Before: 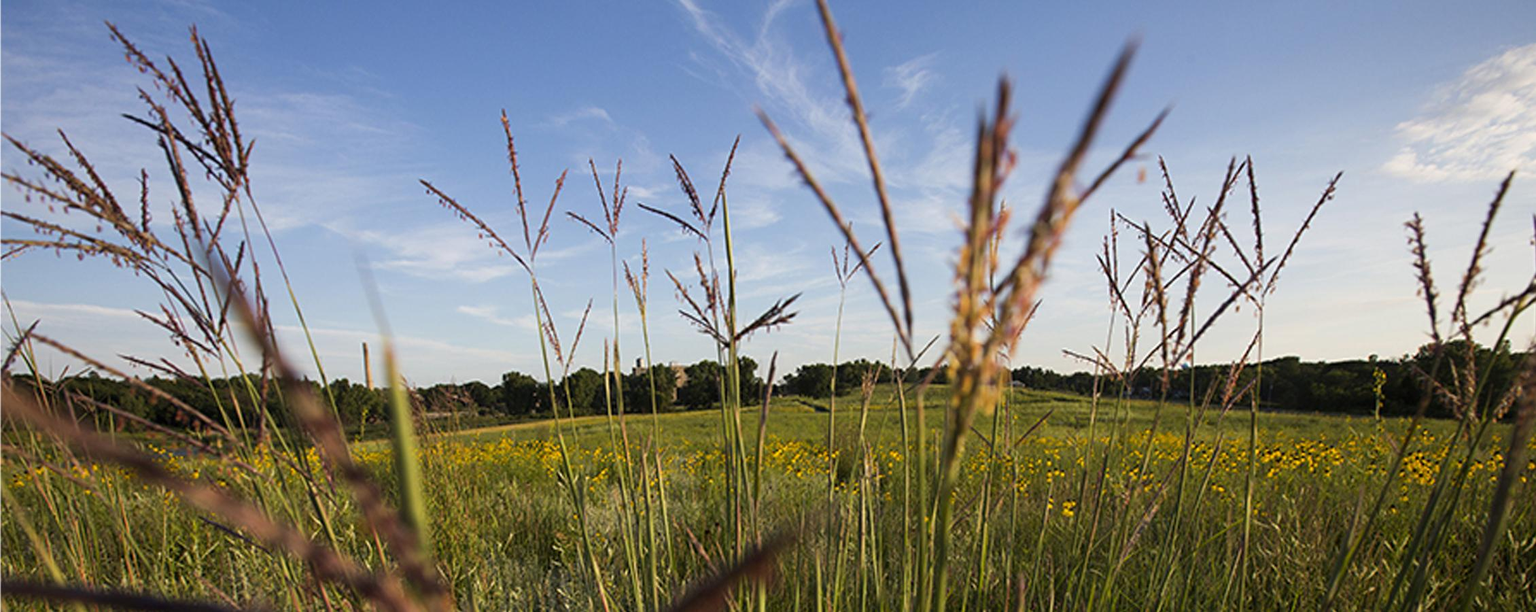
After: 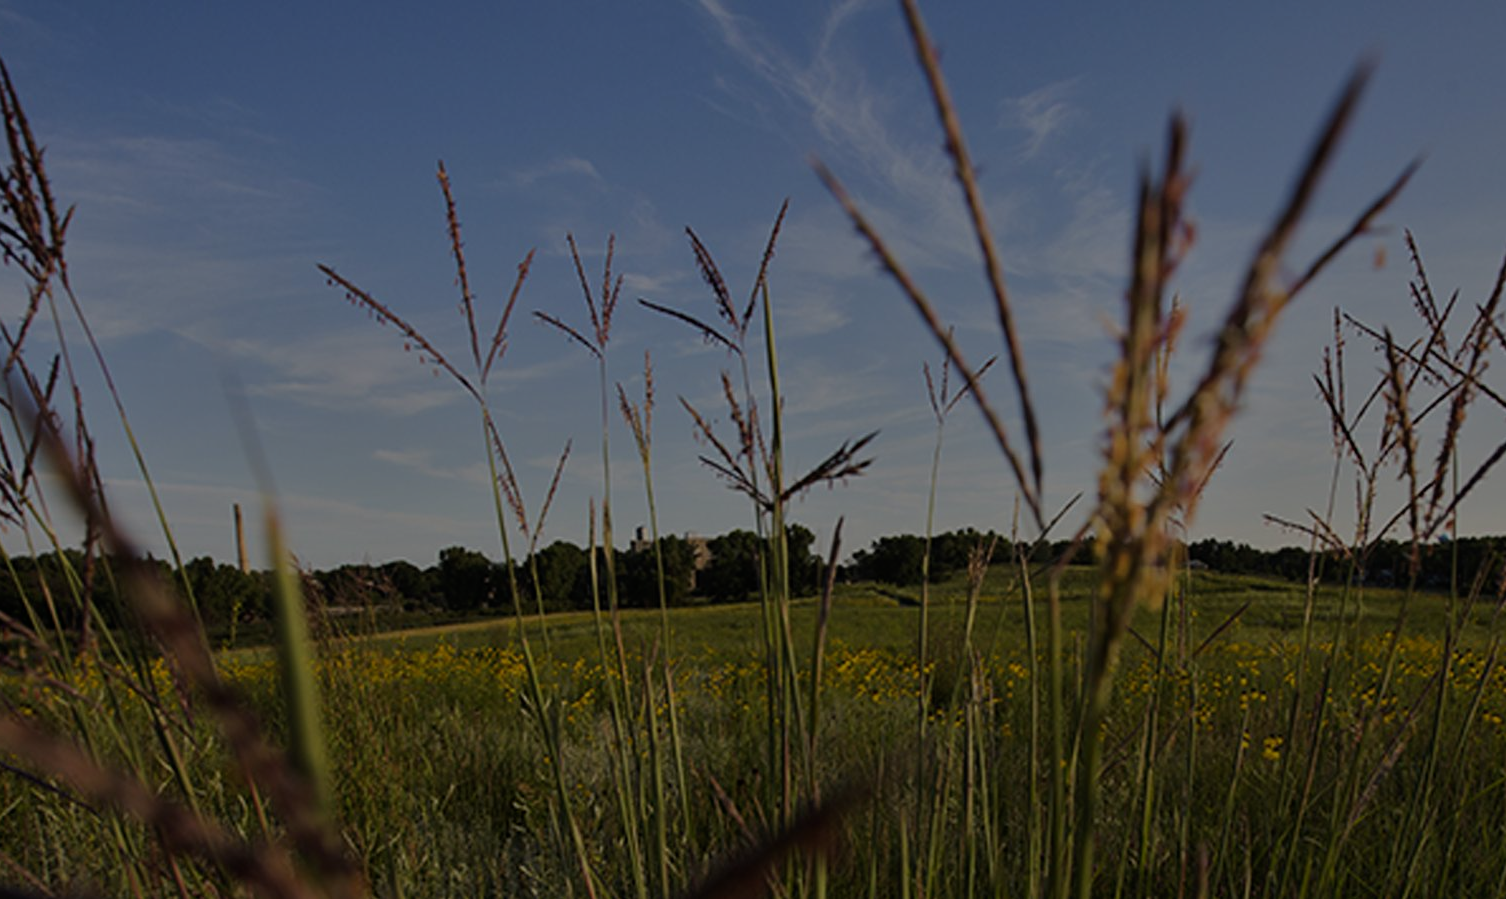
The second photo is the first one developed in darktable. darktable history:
crop and rotate: left 13.342%, right 19.991%
tone equalizer: -8 EV -2 EV, -7 EV -2 EV, -6 EV -2 EV, -5 EV -2 EV, -4 EV -2 EV, -3 EV -2 EV, -2 EV -2 EV, -1 EV -1.63 EV, +0 EV -2 EV
